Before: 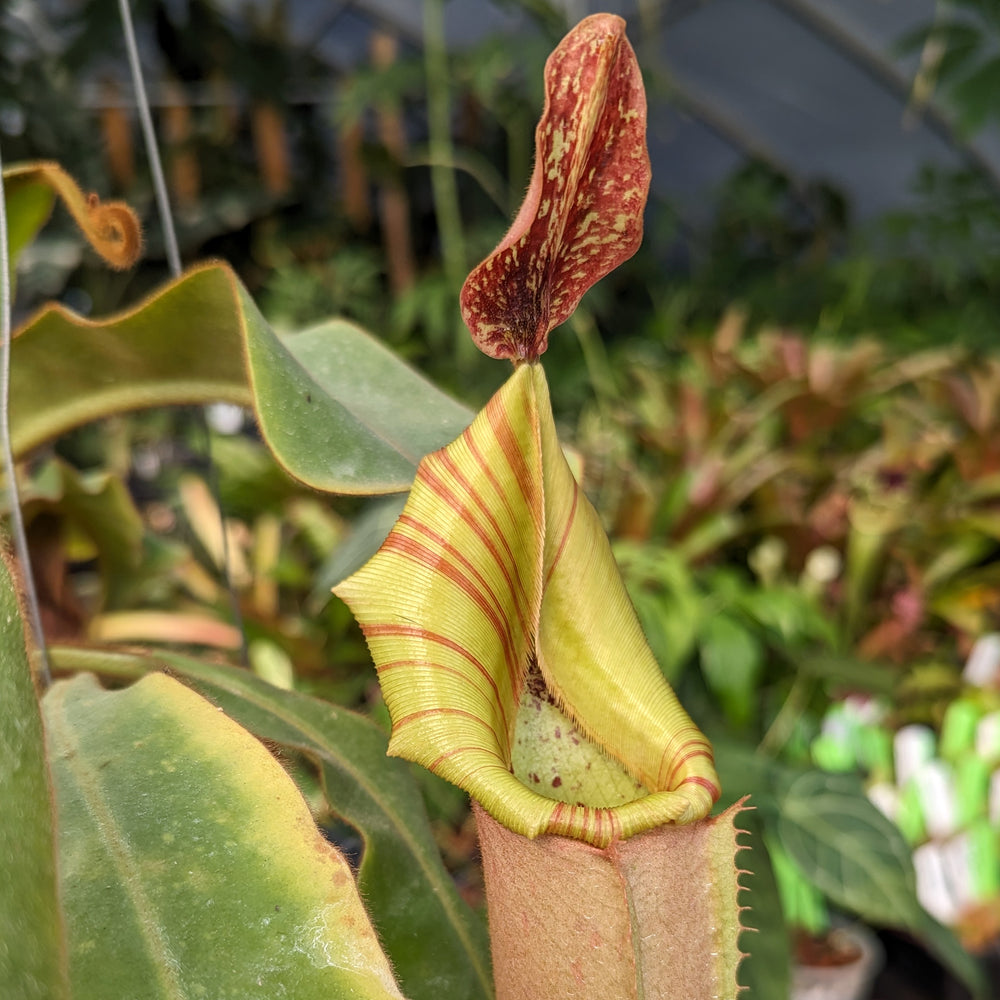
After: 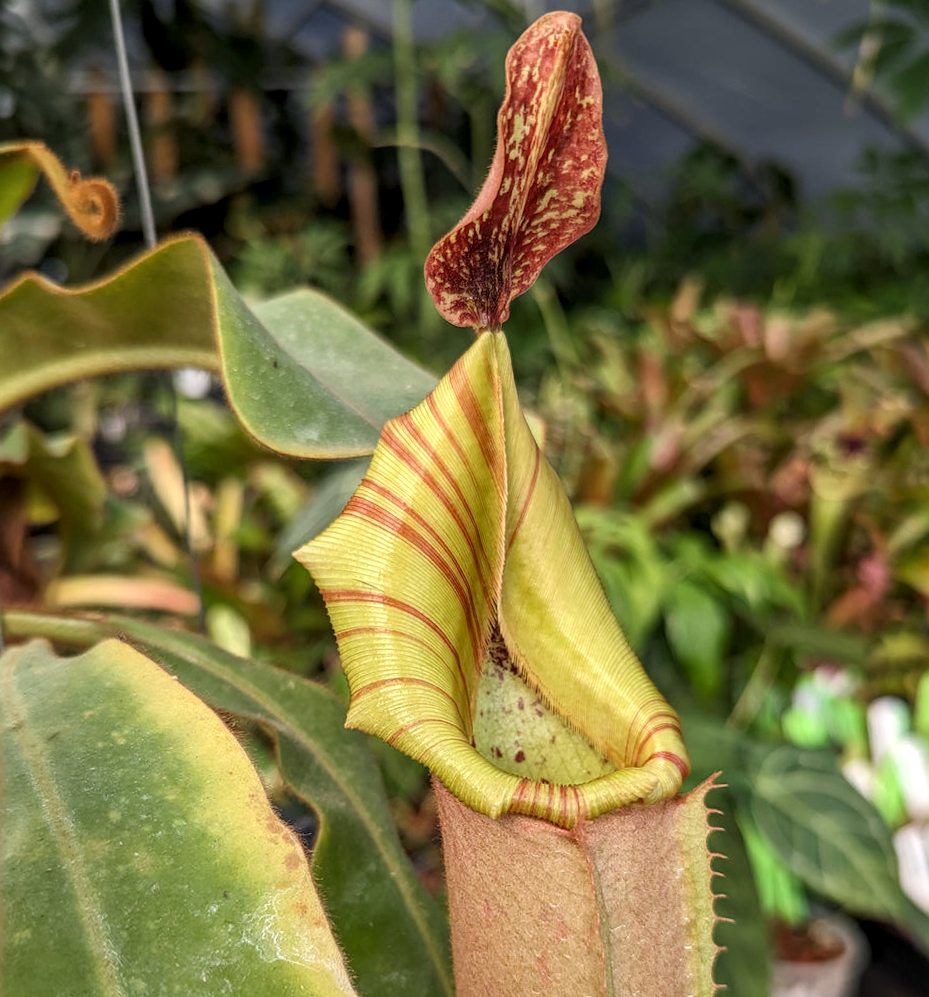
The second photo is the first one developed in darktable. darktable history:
local contrast: on, module defaults
rotate and perspective: rotation 0.215°, lens shift (vertical) -0.139, crop left 0.069, crop right 0.939, crop top 0.002, crop bottom 0.996
